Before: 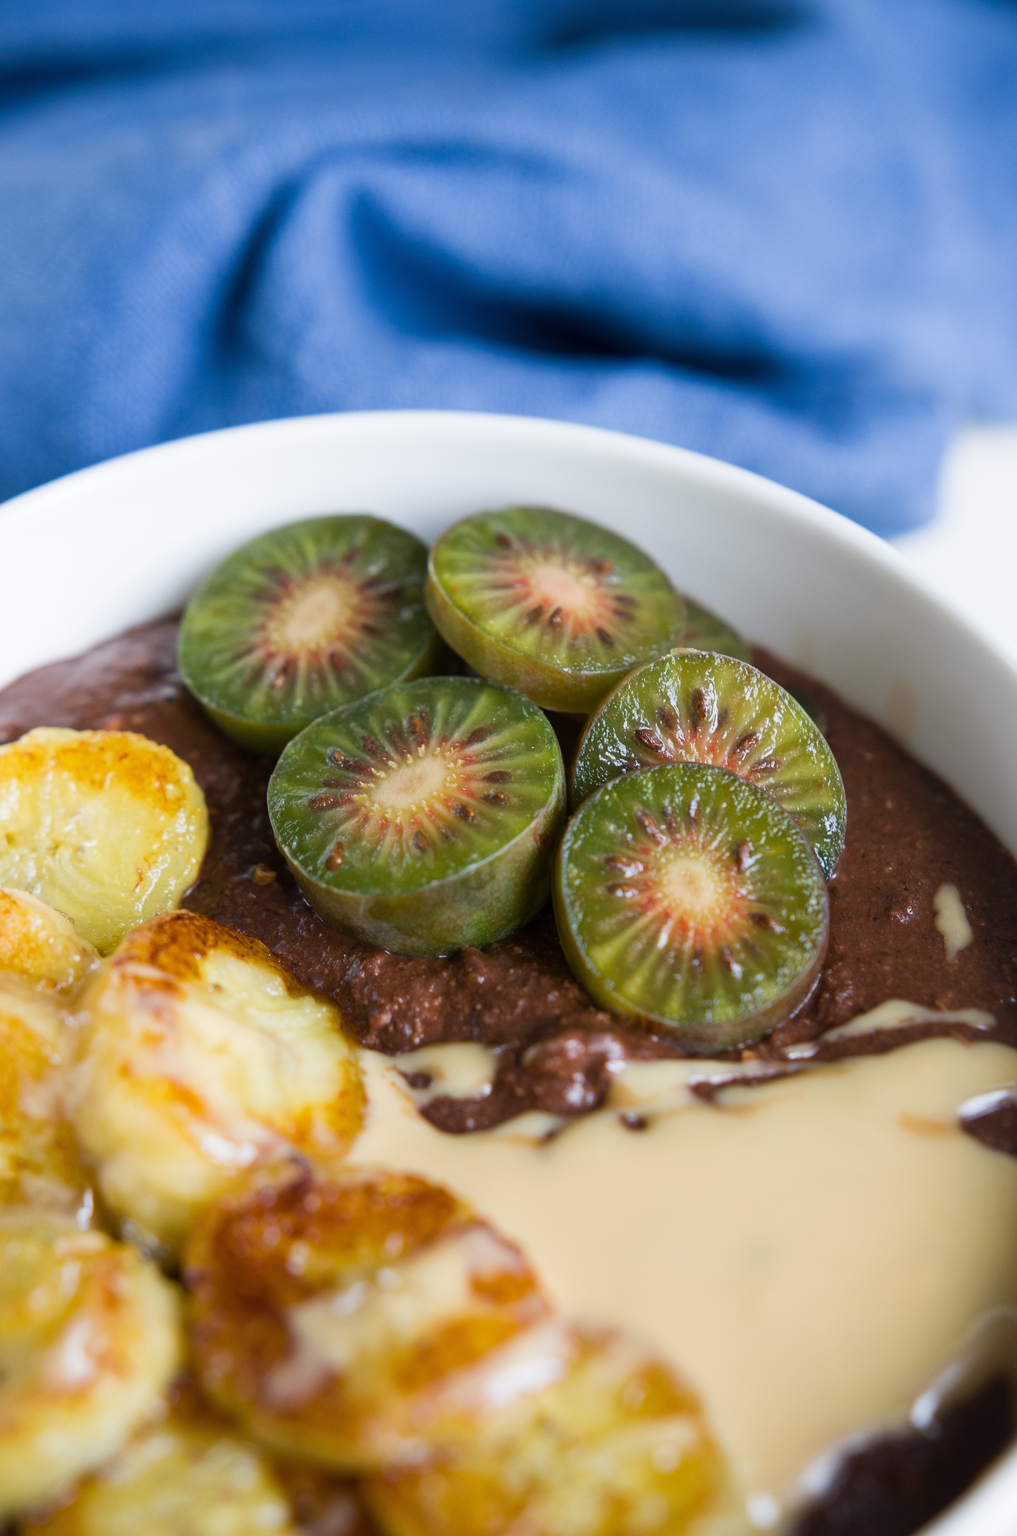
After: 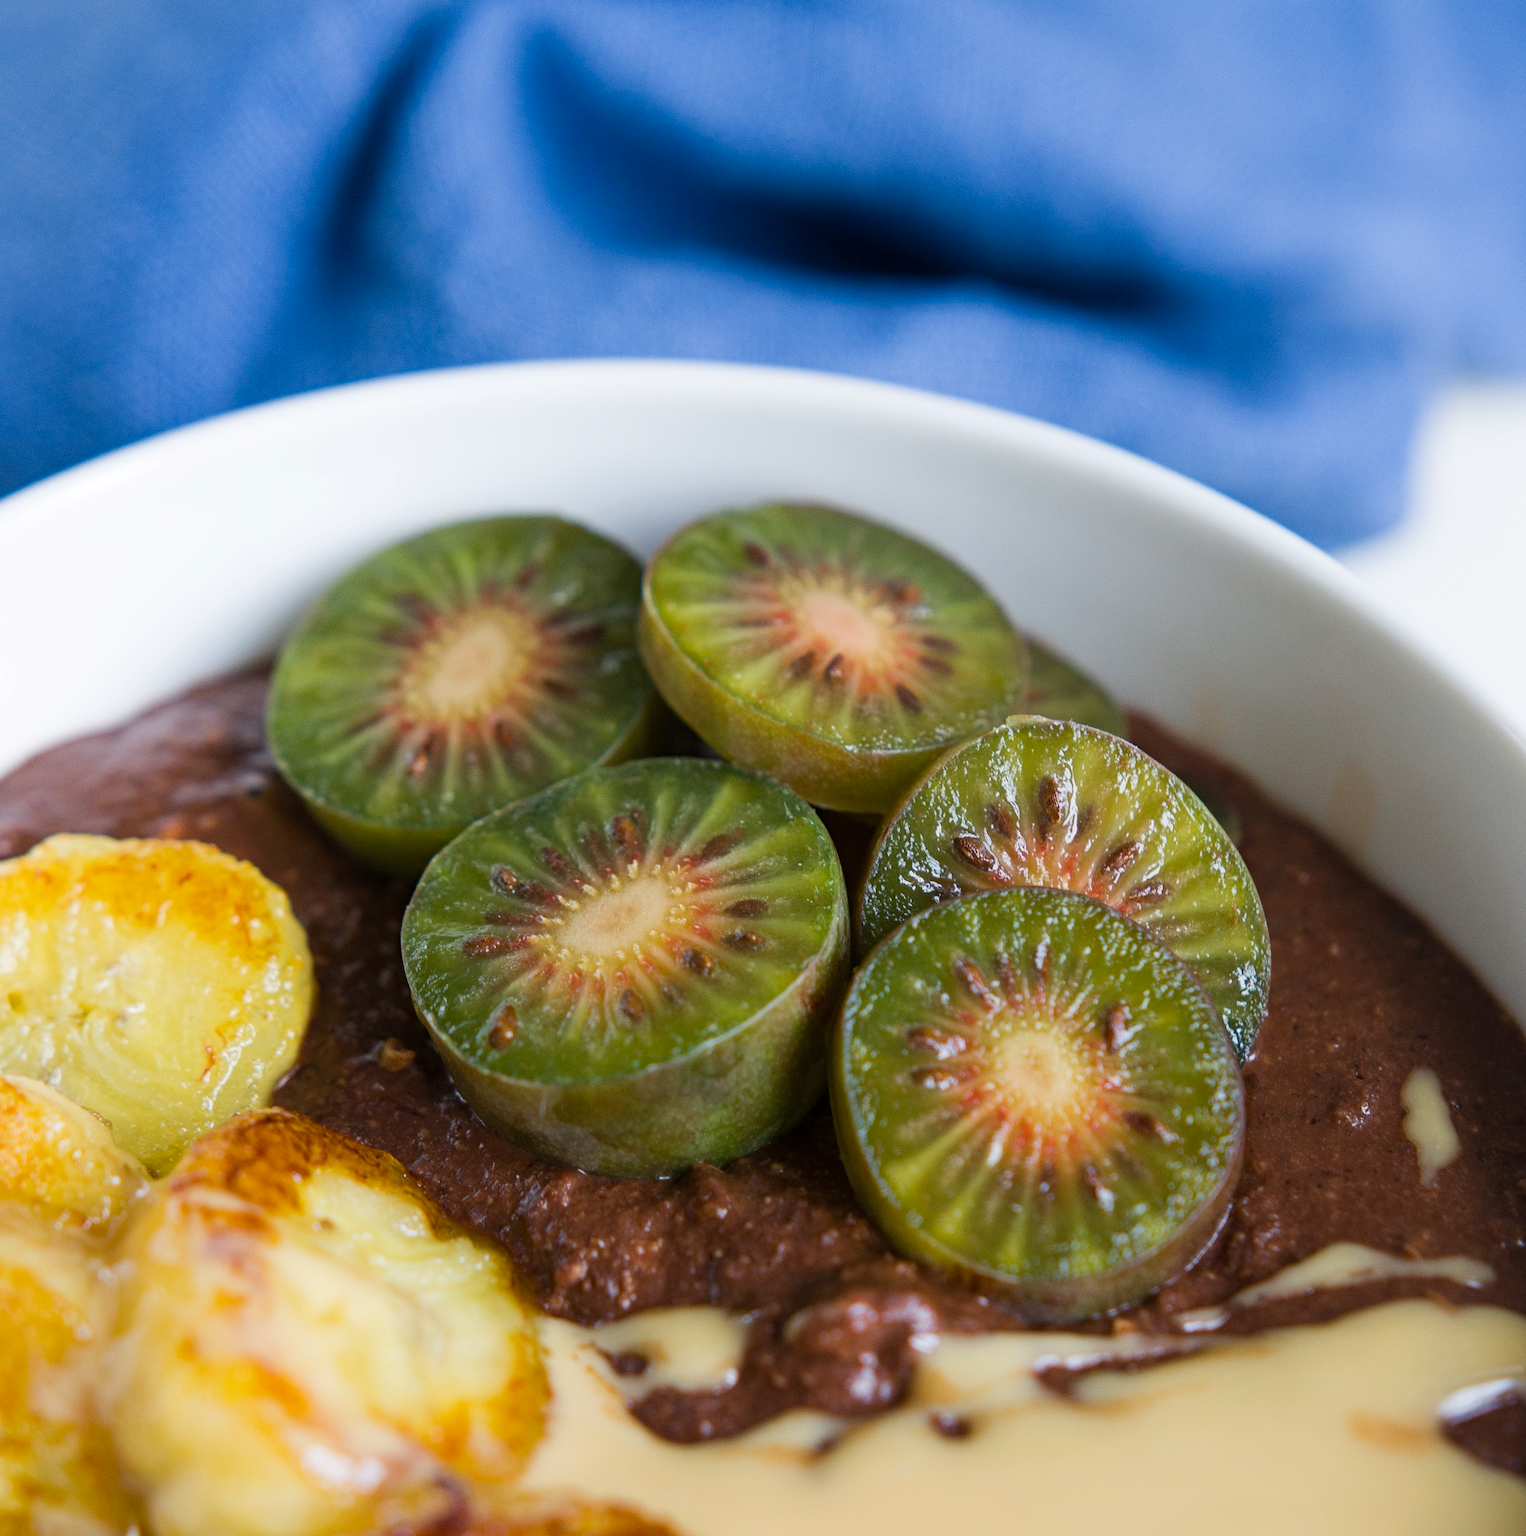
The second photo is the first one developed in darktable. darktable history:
crop: top 11.166%, bottom 22.168%
haze removal: strength 0.29, distance 0.25, compatibility mode true, adaptive false
